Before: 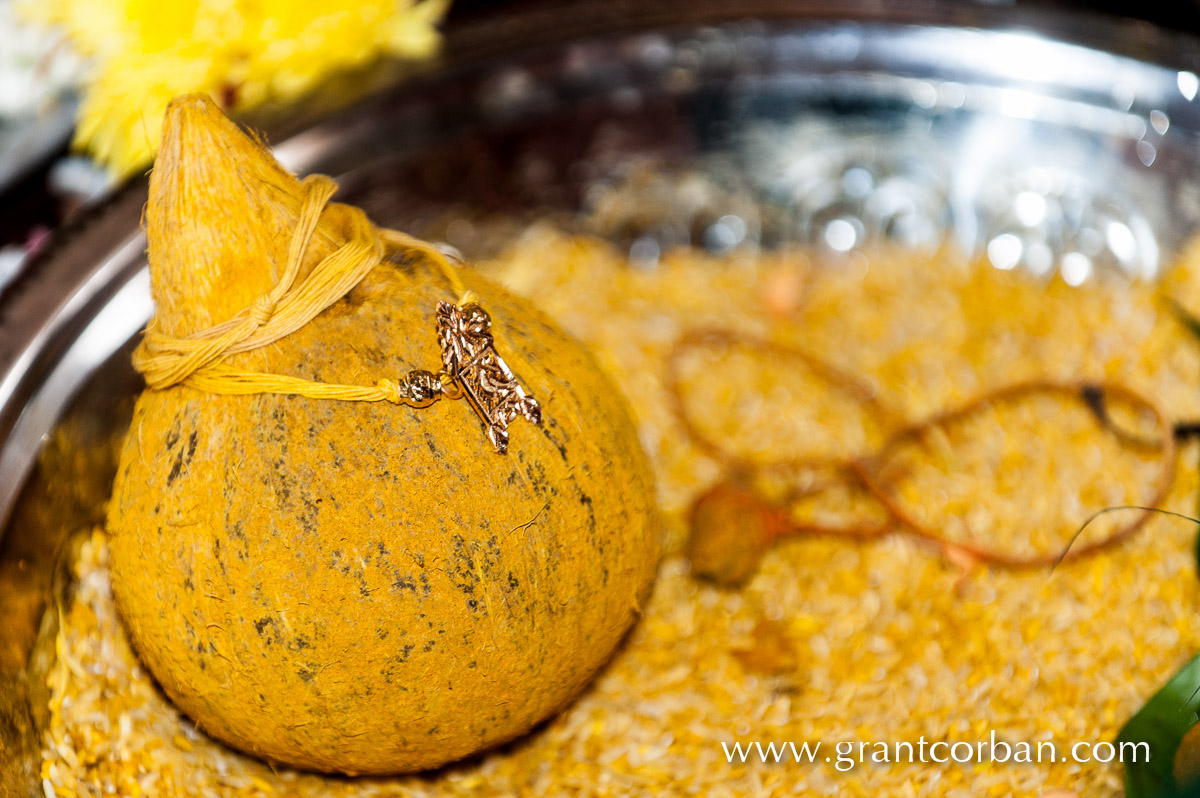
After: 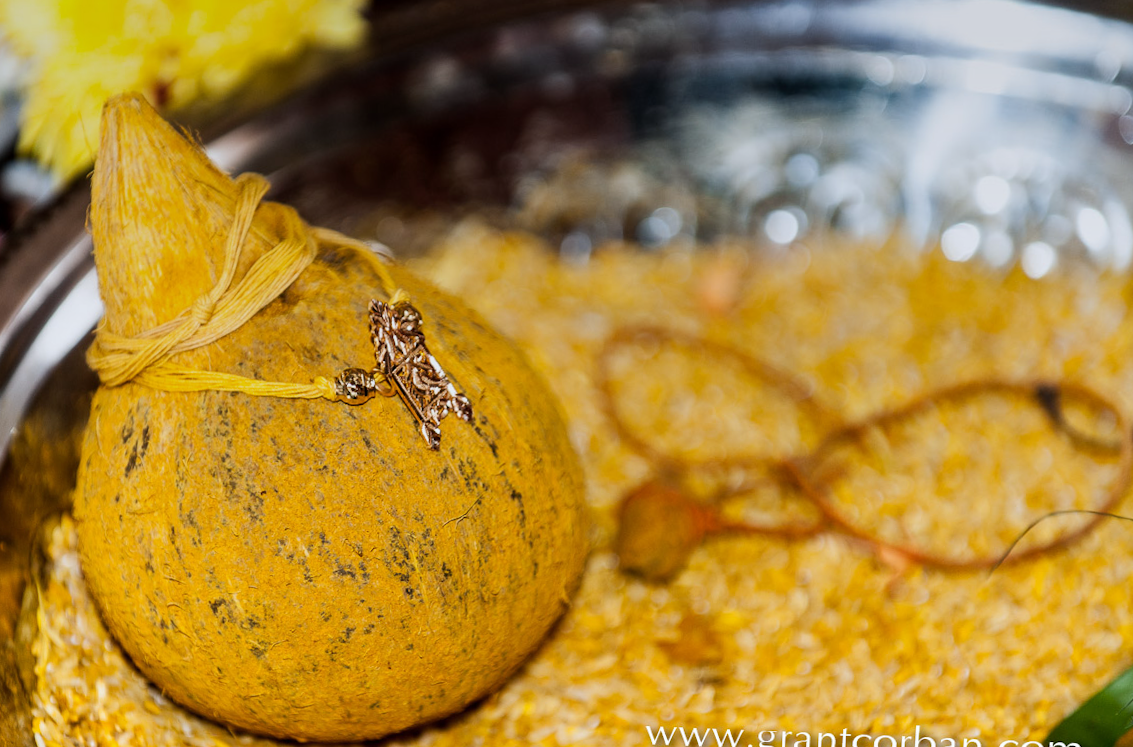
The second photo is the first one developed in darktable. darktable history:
graduated density: on, module defaults
rotate and perspective: rotation 0.062°, lens shift (vertical) 0.115, lens shift (horizontal) -0.133, crop left 0.047, crop right 0.94, crop top 0.061, crop bottom 0.94
white balance: red 0.98, blue 1.034
